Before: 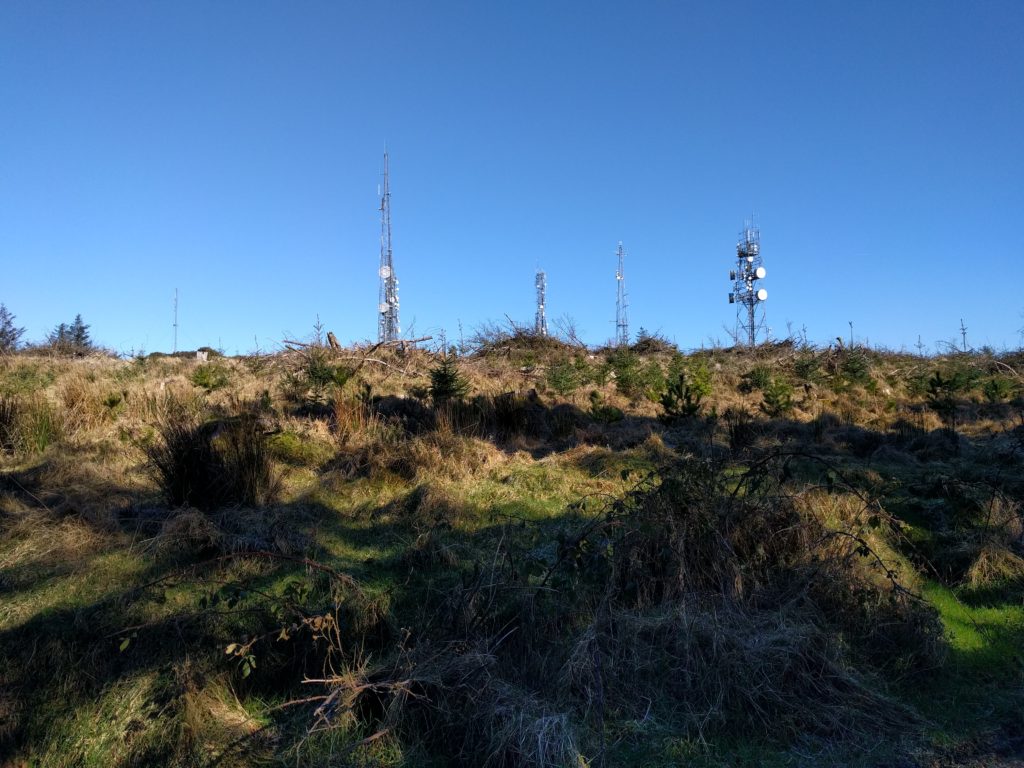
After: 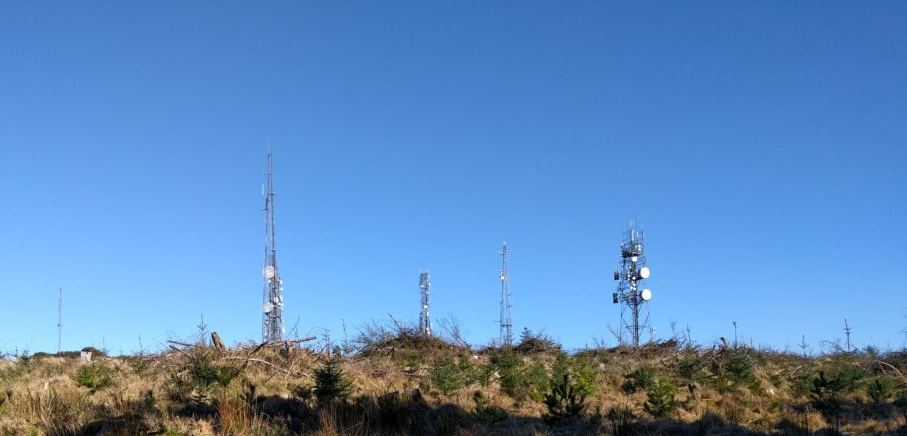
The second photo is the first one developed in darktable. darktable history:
crop and rotate: left 11.377%, bottom 43.124%
